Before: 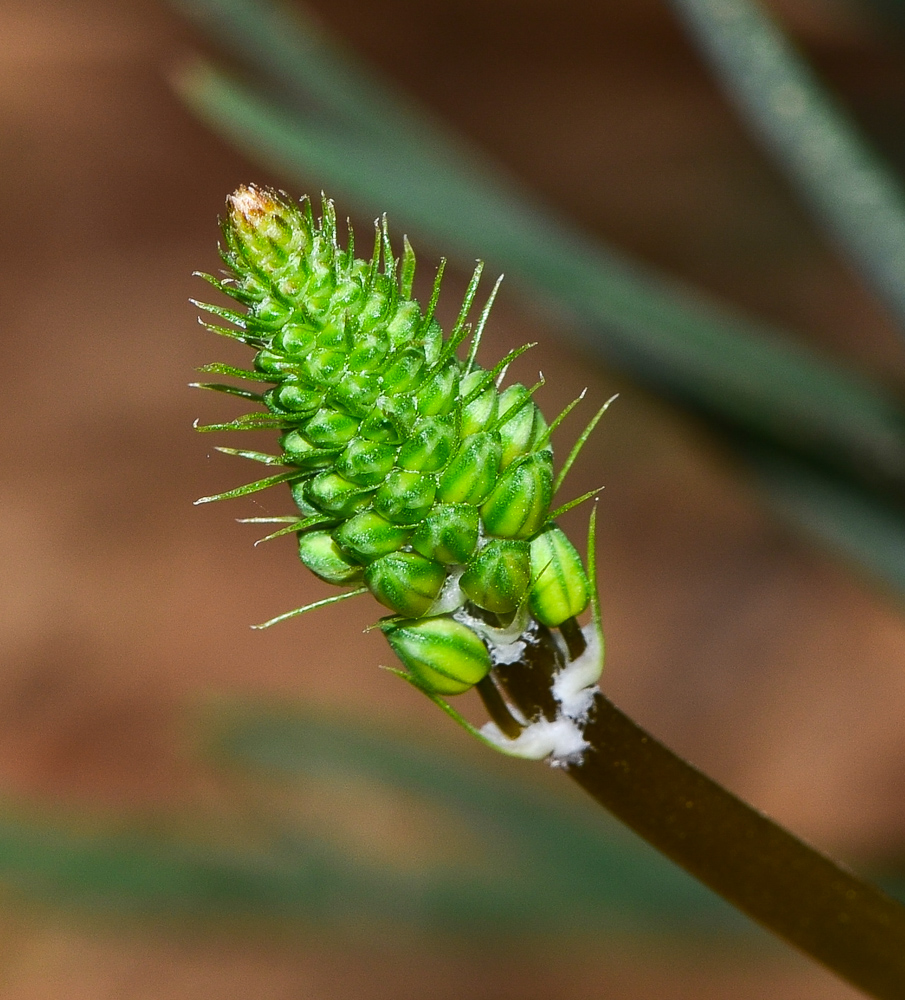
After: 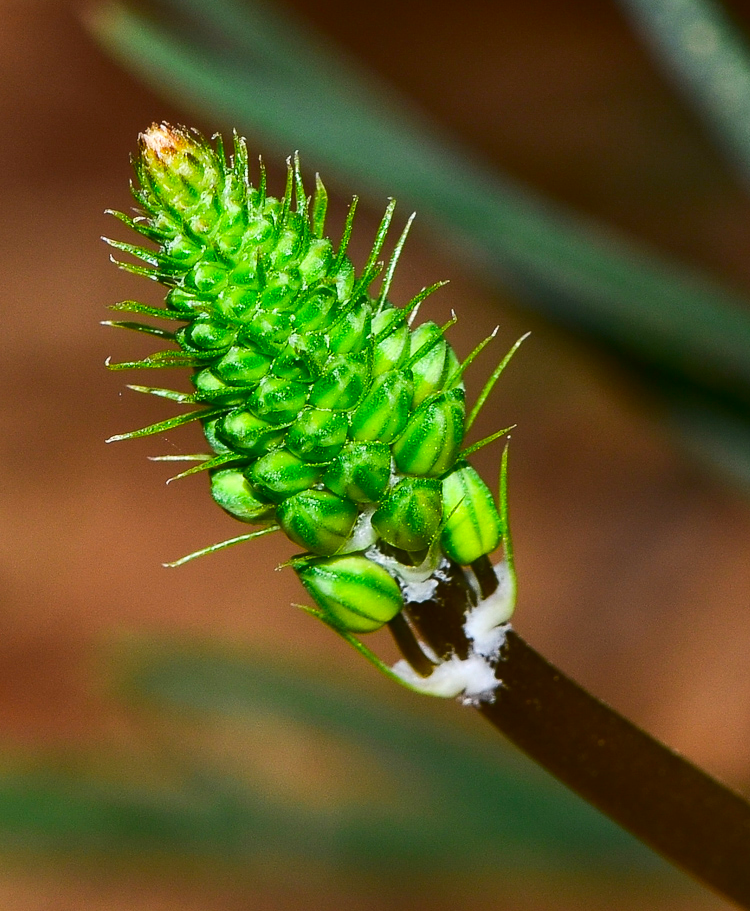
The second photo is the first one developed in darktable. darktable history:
contrast brightness saturation: contrast 0.158, saturation 0.334
crop: left 9.762%, top 6.263%, right 7.293%, bottom 2.551%
exposure: compensate highlight preservation false
